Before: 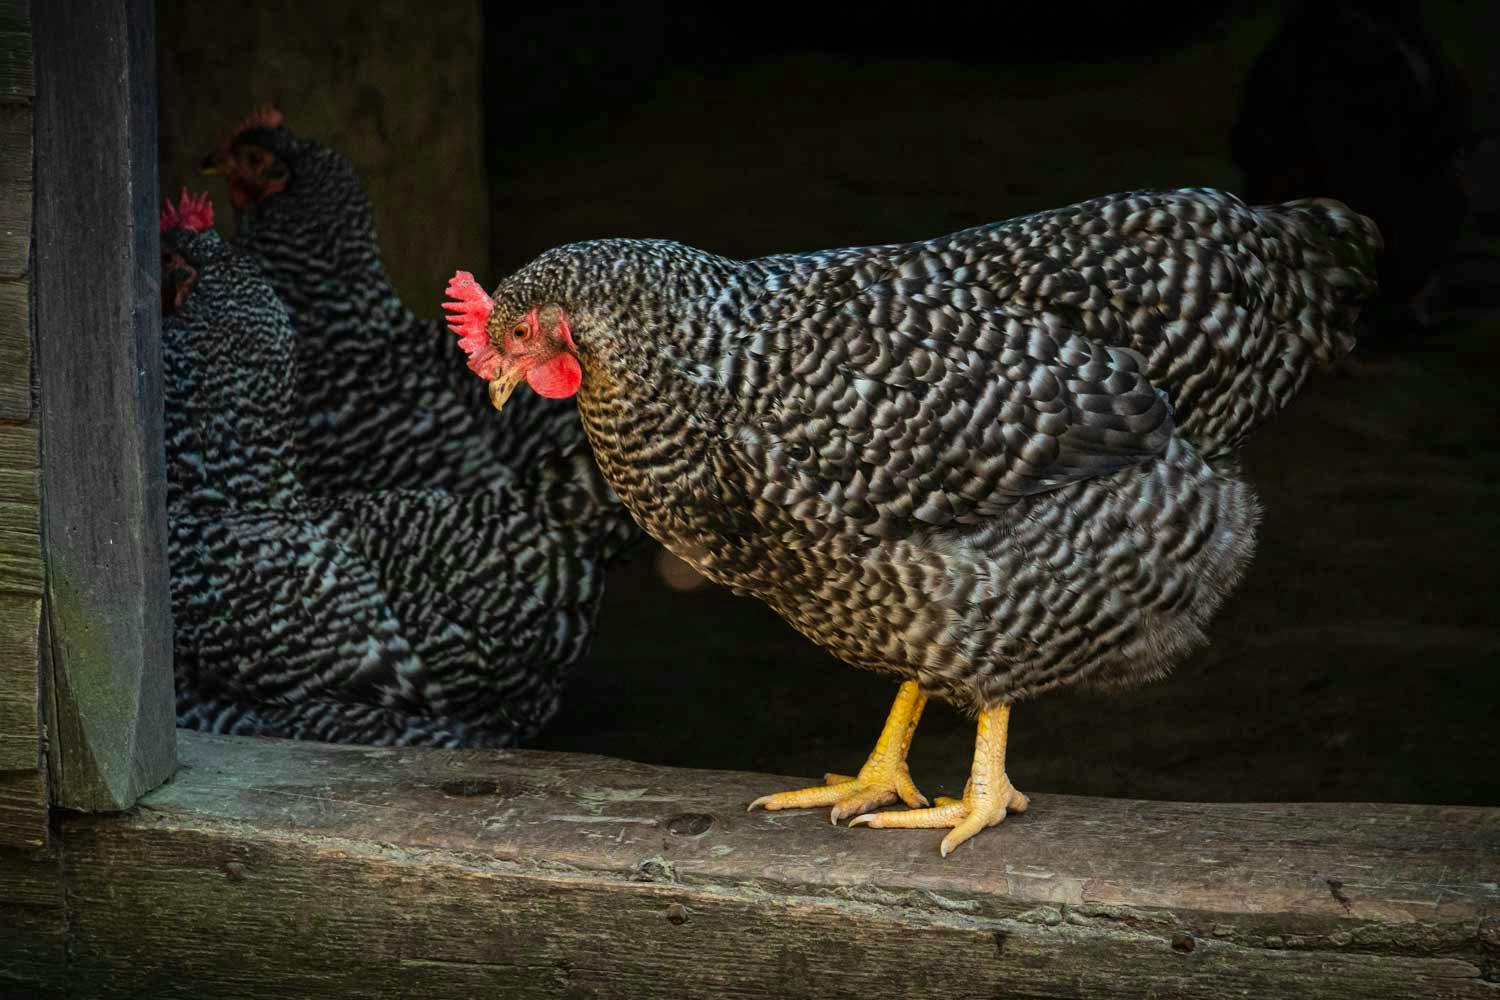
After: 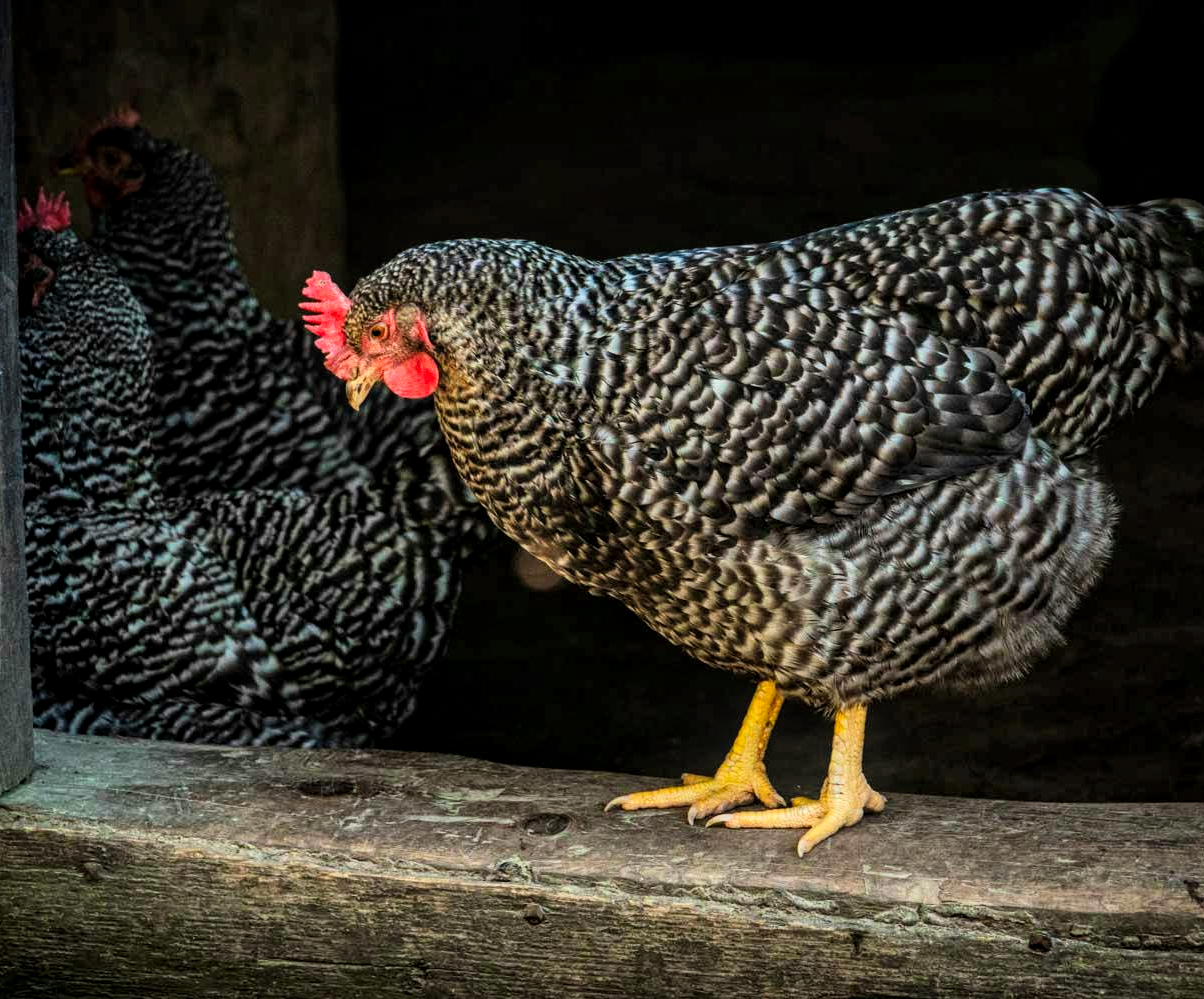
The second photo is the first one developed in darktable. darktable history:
crop and rotate: left 9.543%, right 10.155%
local contrast: on, module defaults
tone curve: curves: ch0 [(0, 0) (0.004, 0.001) (0.133, 0.112) (0.325, 0.362) (0.832, 0.893) (1, 1)], color space Lab, linked channels, preserve colors none
